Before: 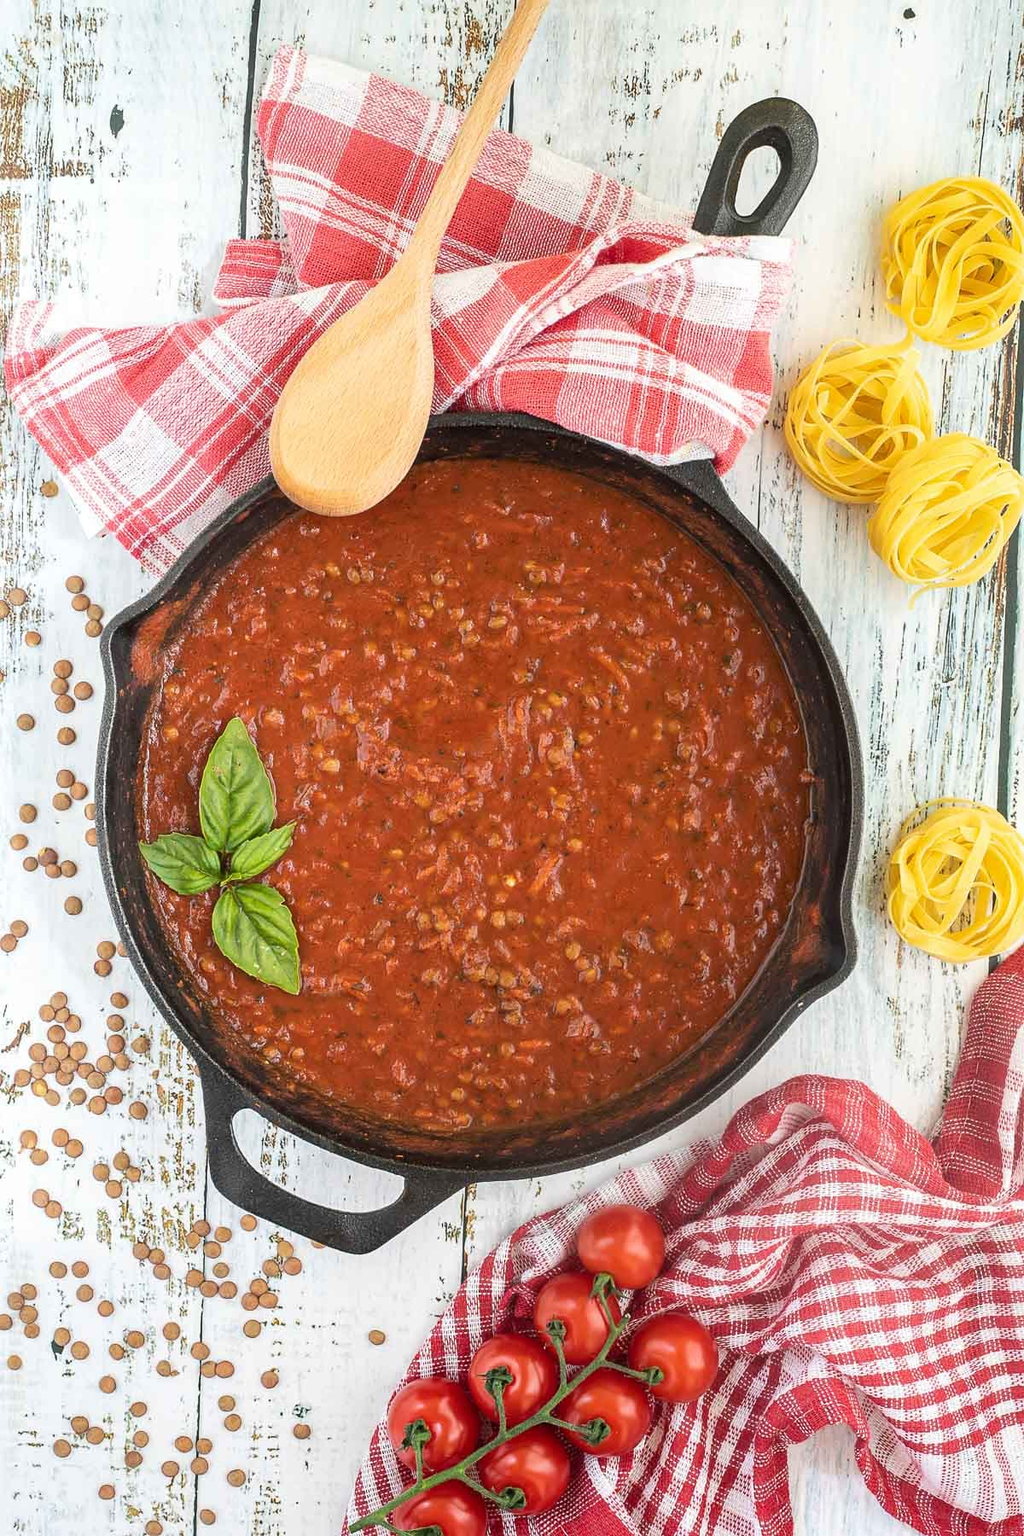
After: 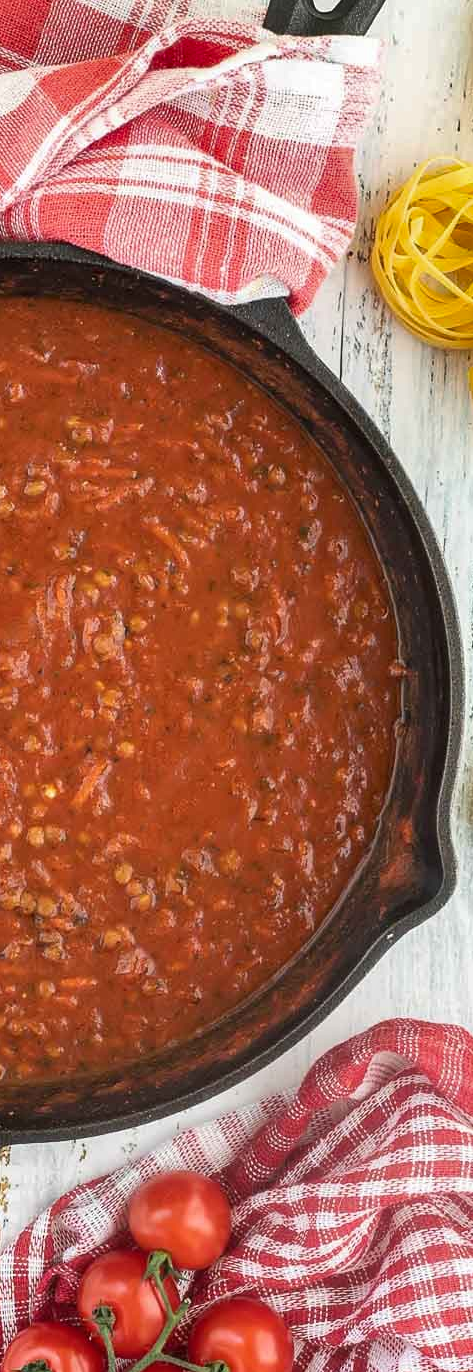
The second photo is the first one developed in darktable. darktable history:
crop: left 45.721%, top 13.393%, right 14.118%, bottom 10.01%
shadows and highlights: soften with gaussian
